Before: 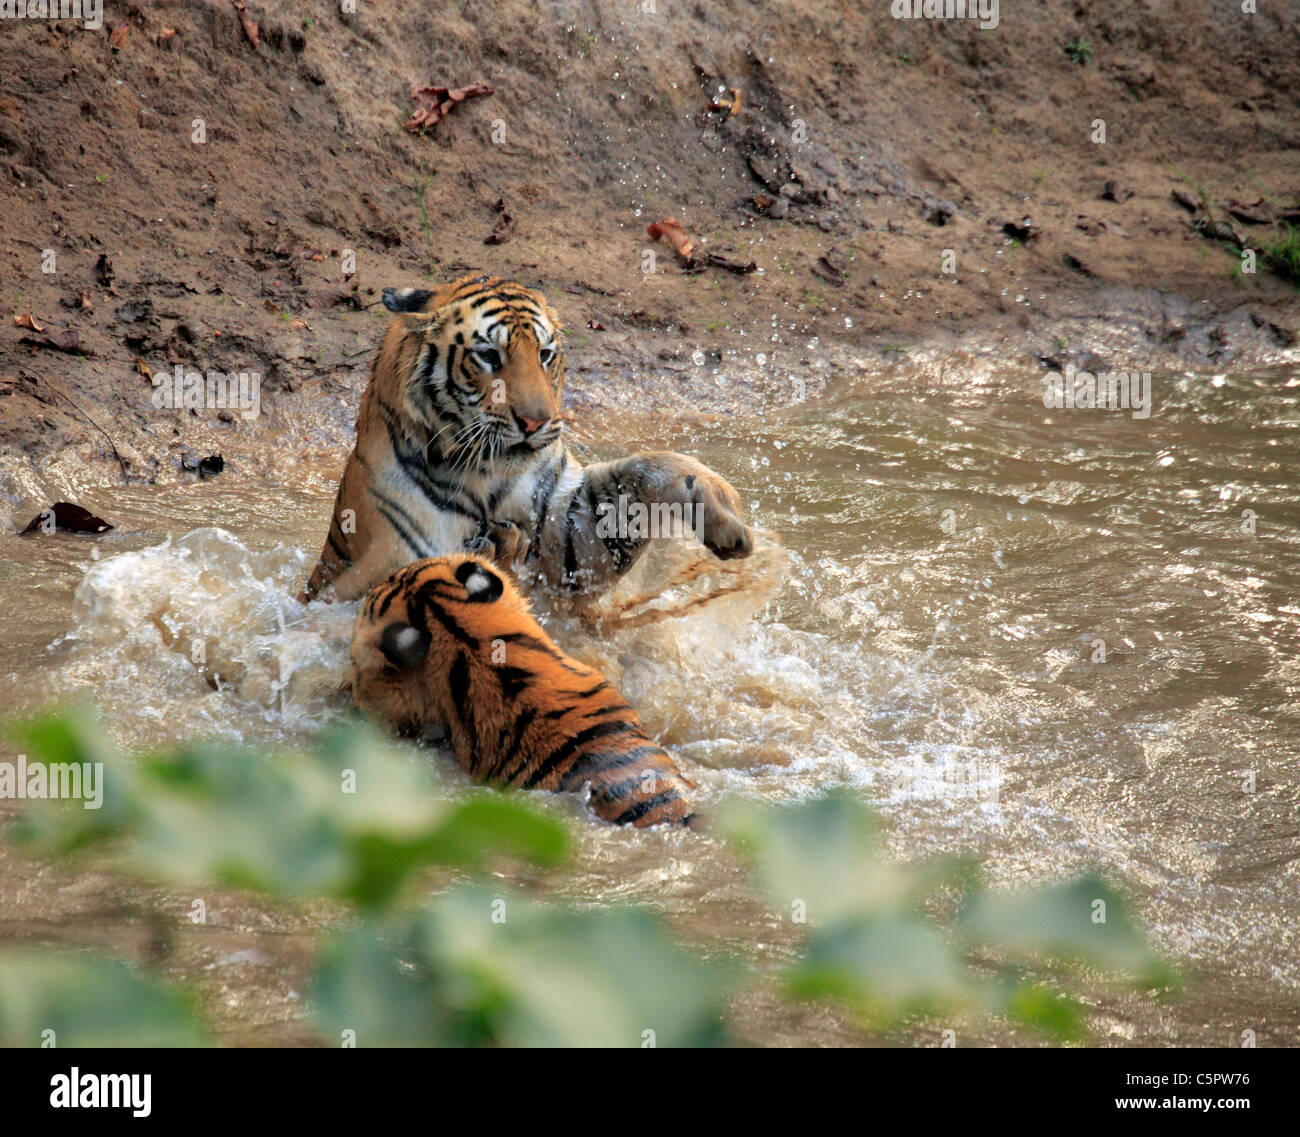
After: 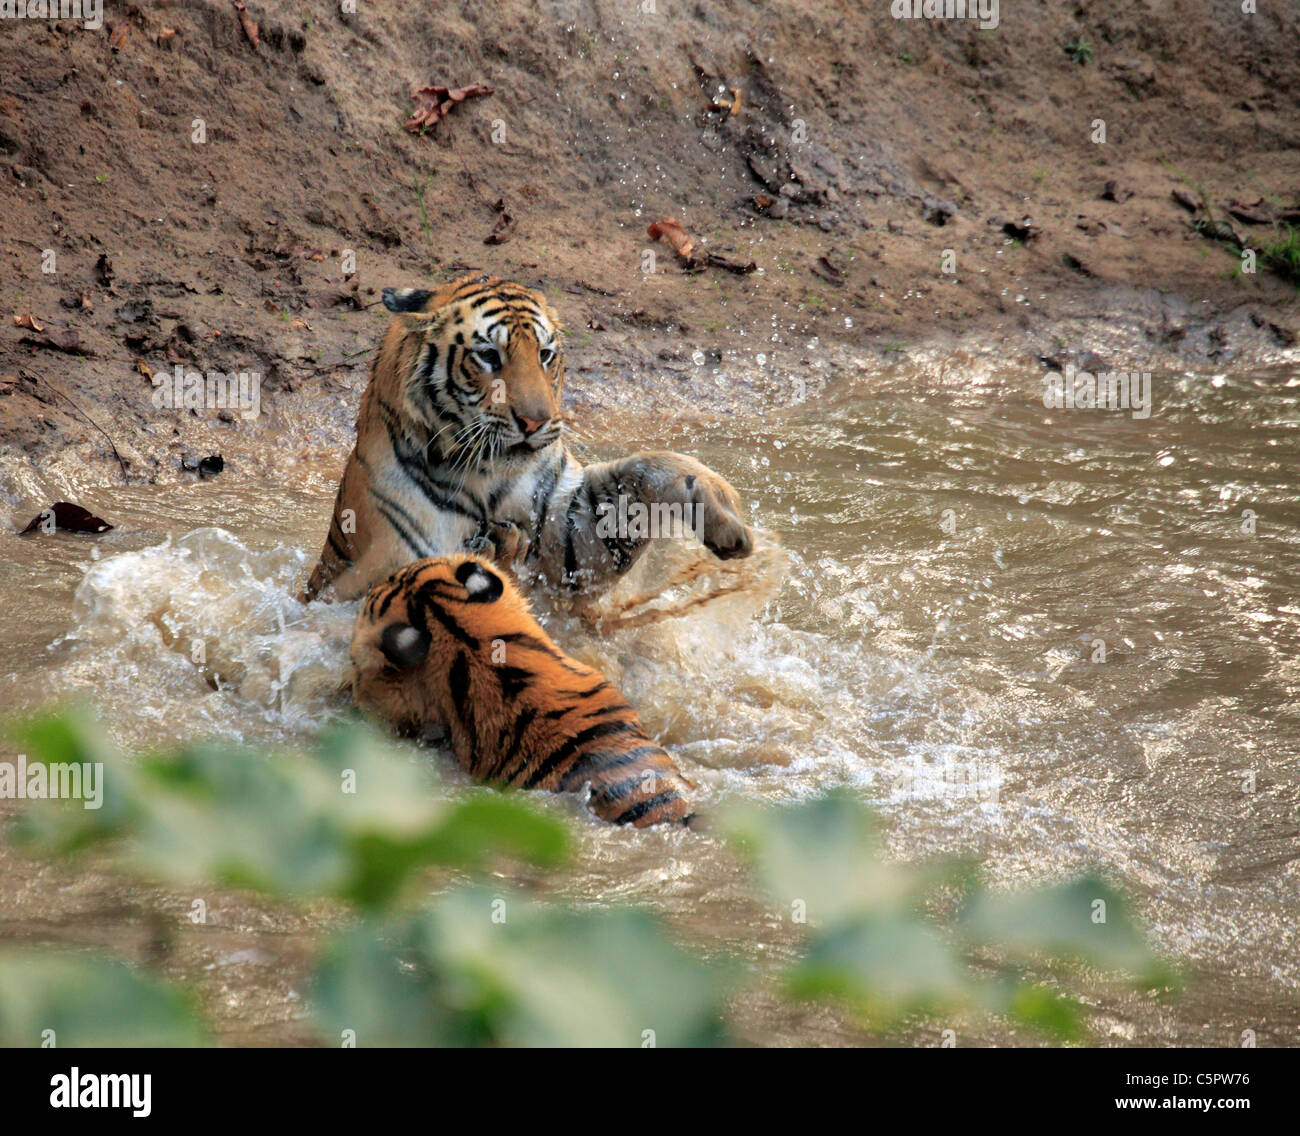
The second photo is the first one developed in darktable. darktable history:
contrast brightness saturation: contrast 0.009, saturation -0.051
crop: bottom 0.067%
